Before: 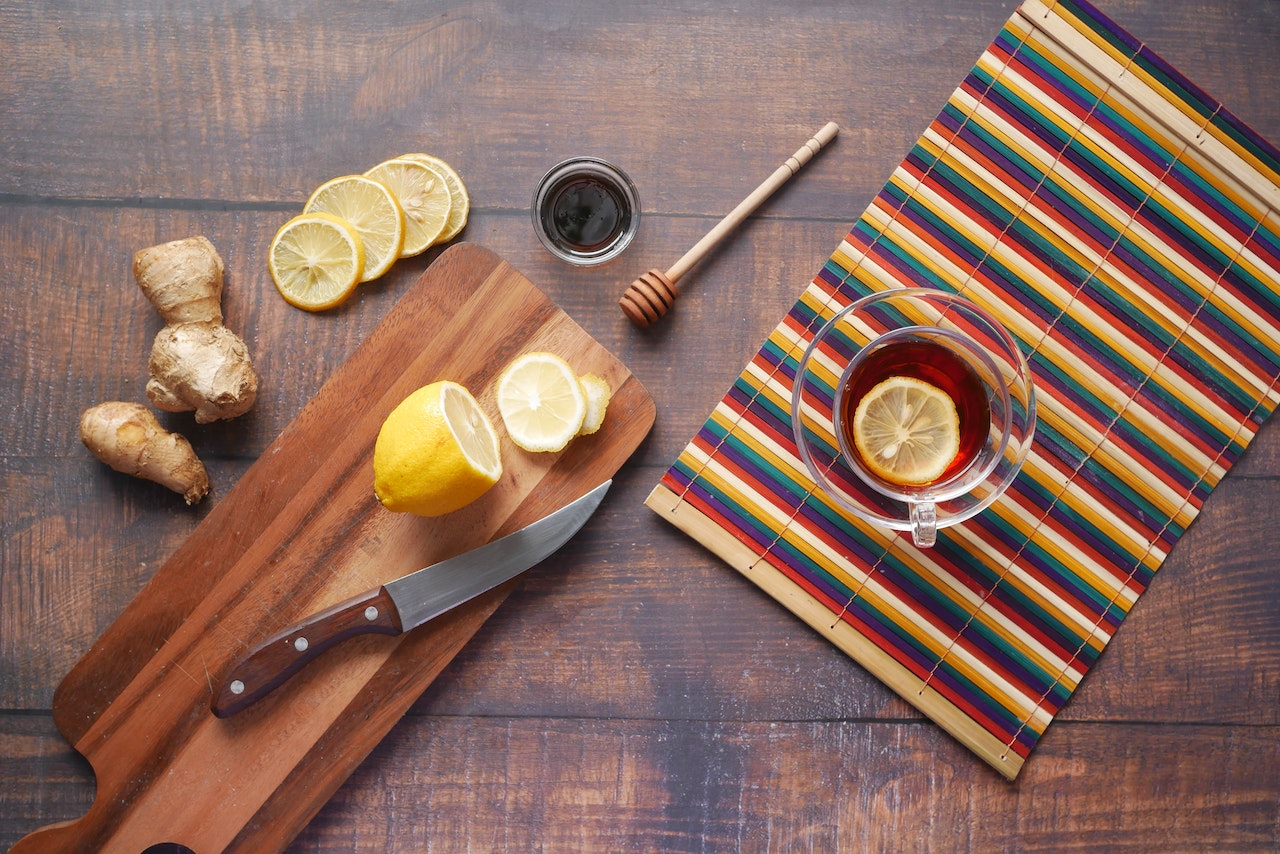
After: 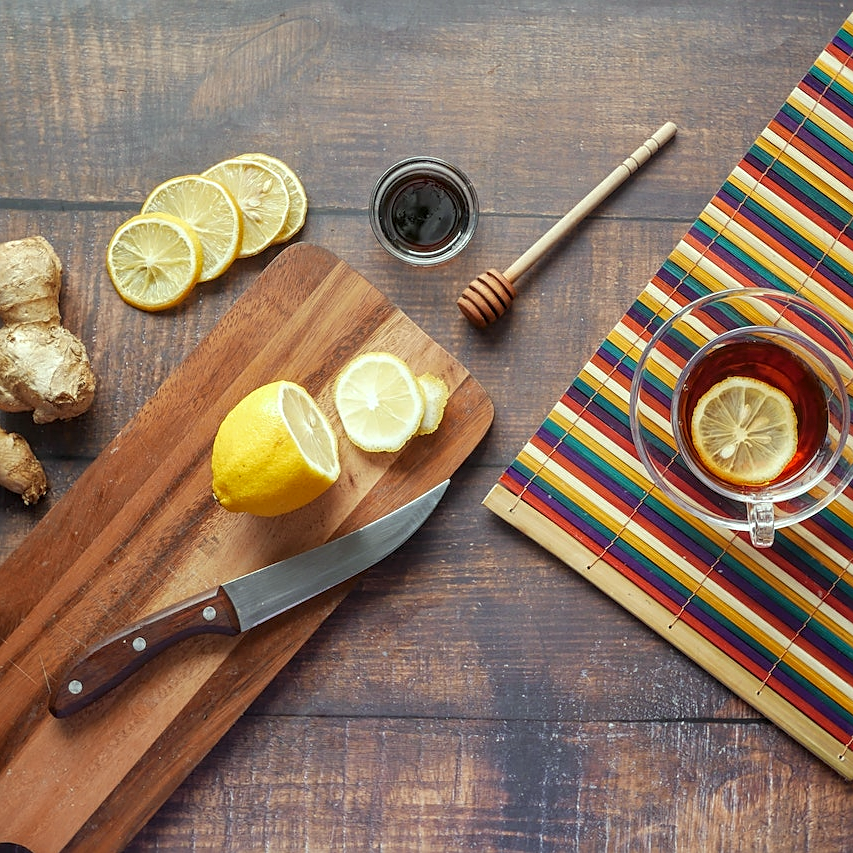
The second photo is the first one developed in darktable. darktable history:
crop and rotate: left 12.673%, right 20.66%
local contrast: on, module defaults
color correction: highlights a* -8, highlights b* 3.1
sharpen: radius 1.967
